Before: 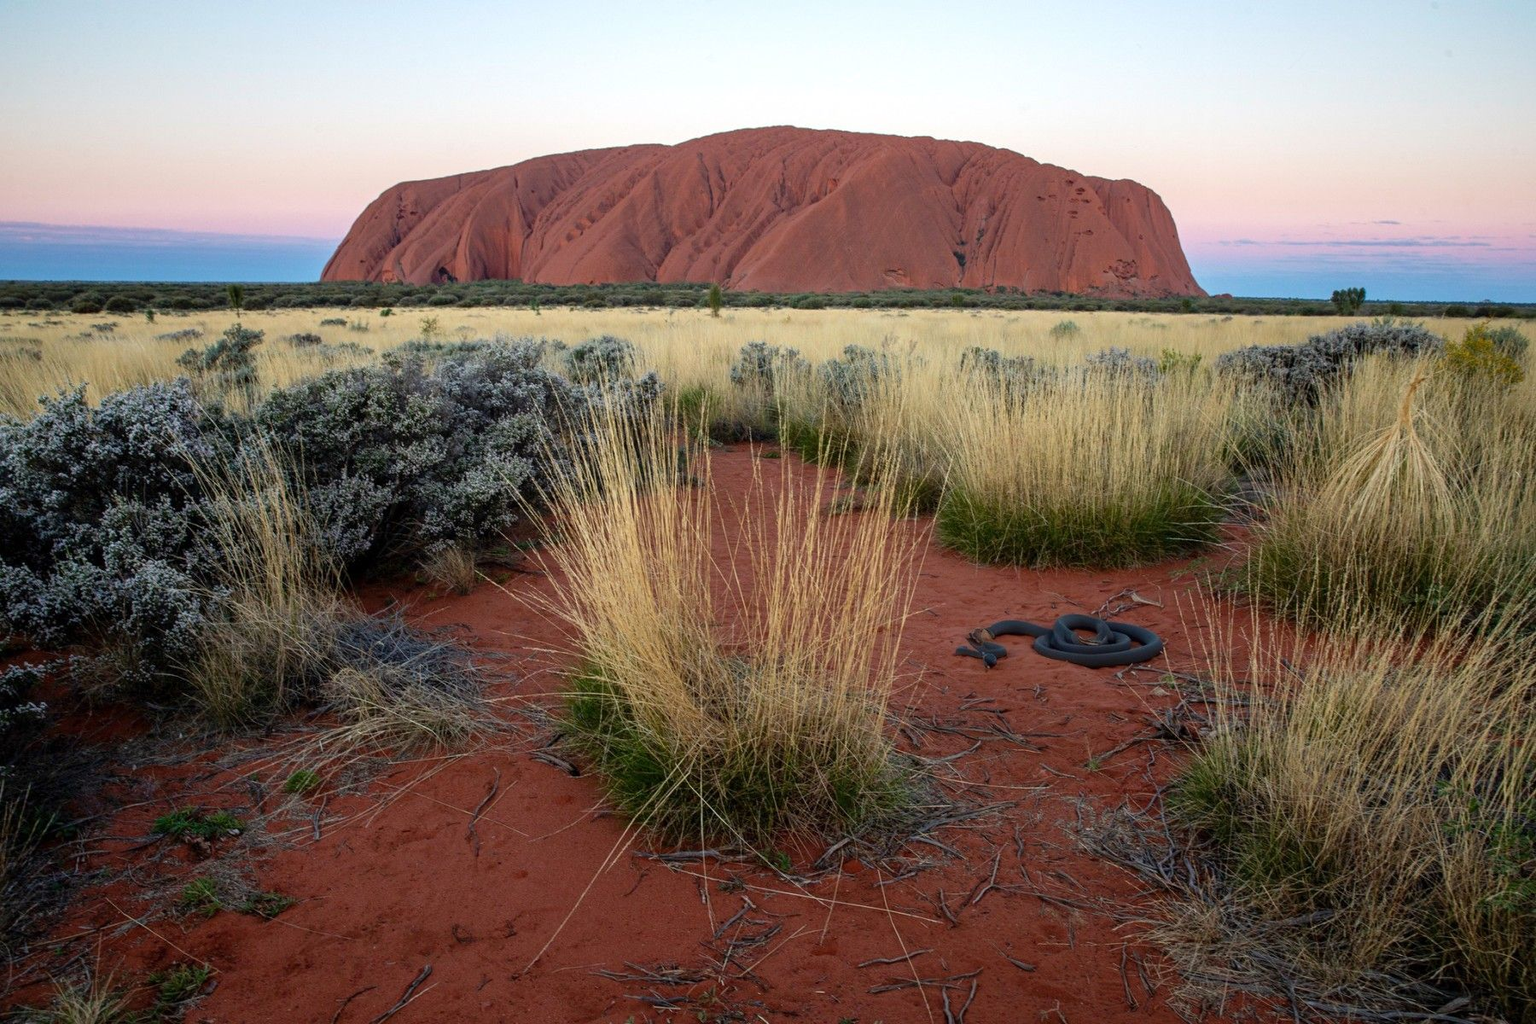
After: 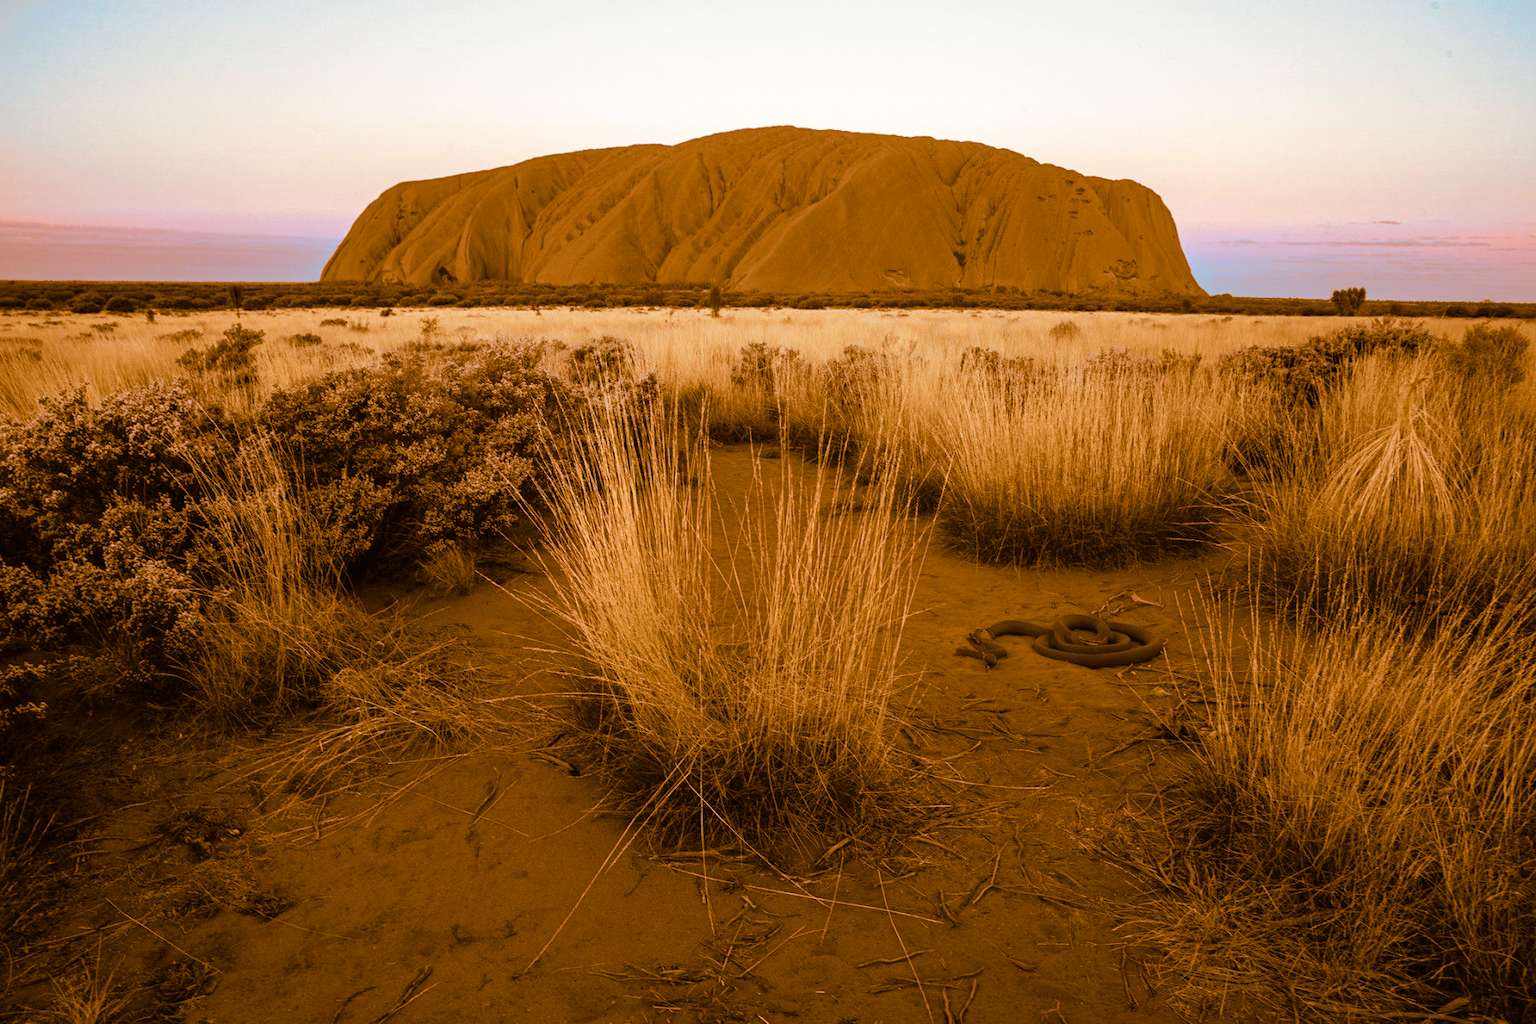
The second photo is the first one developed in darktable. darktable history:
contrast brightness saturation: contrast -0.02, brightness -0.01, saturation 0.03
split-toning: shadows › hue 26°, shadows › saturation 0.92, highlights › hue 40°, highlights › saturation 0.92, balance -63, compress 0%
